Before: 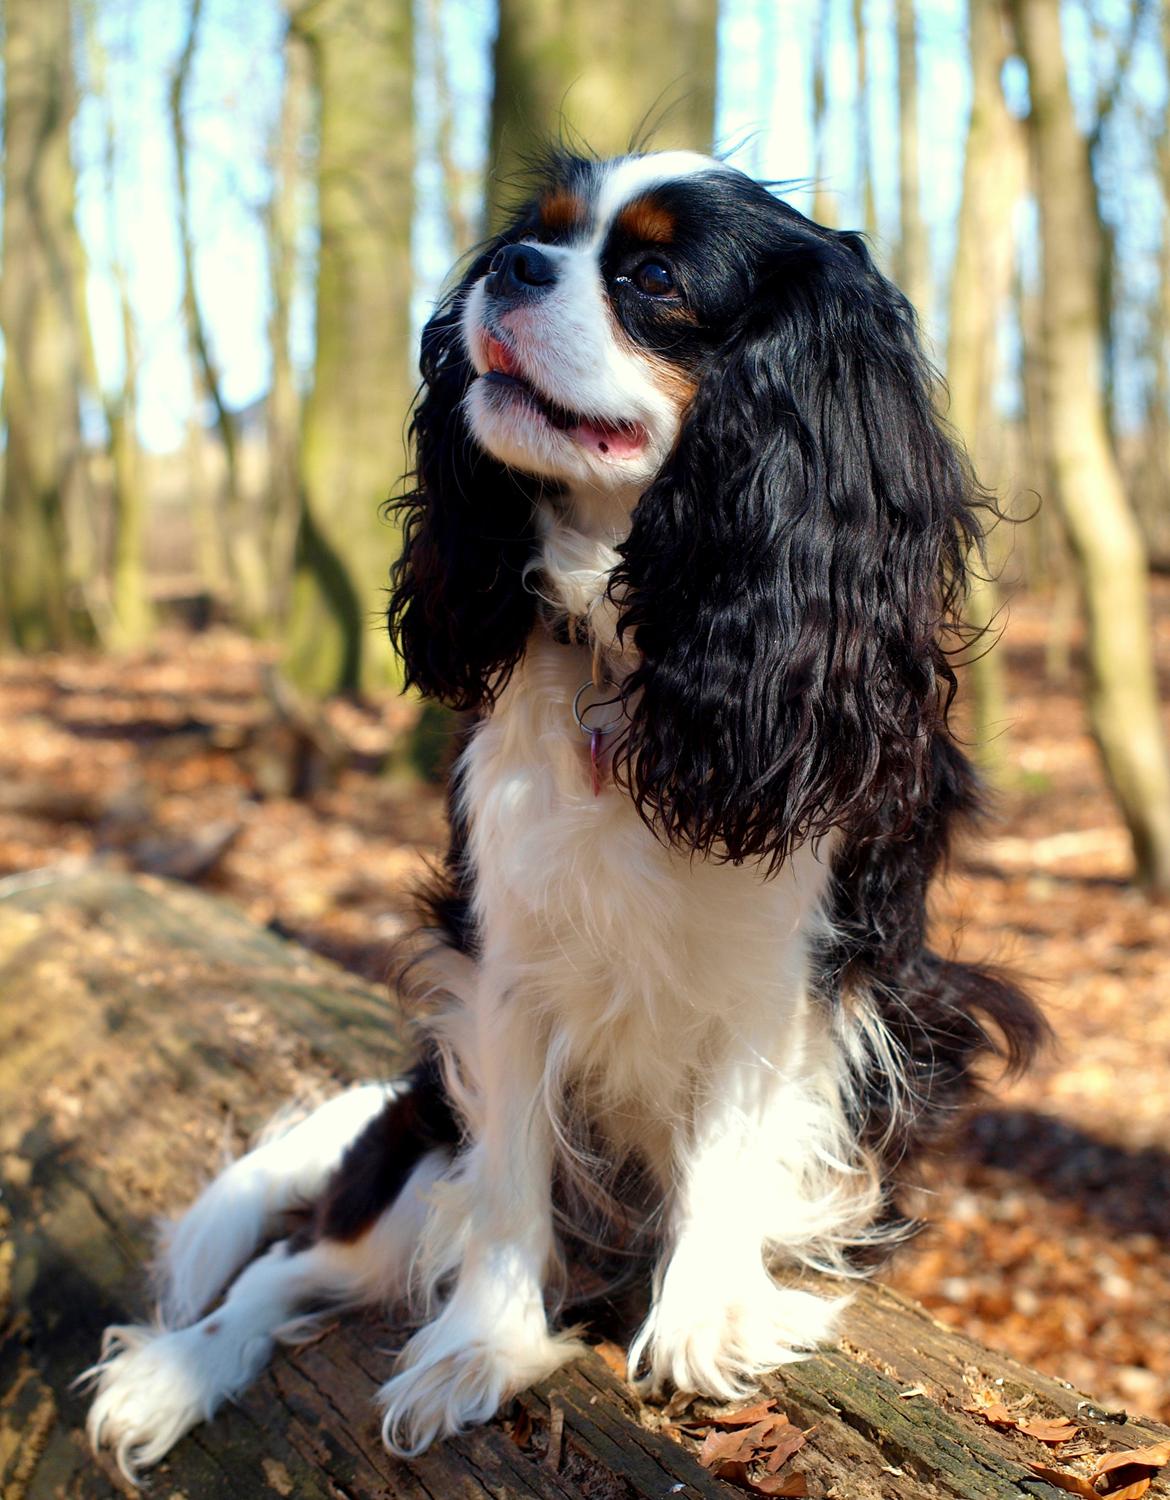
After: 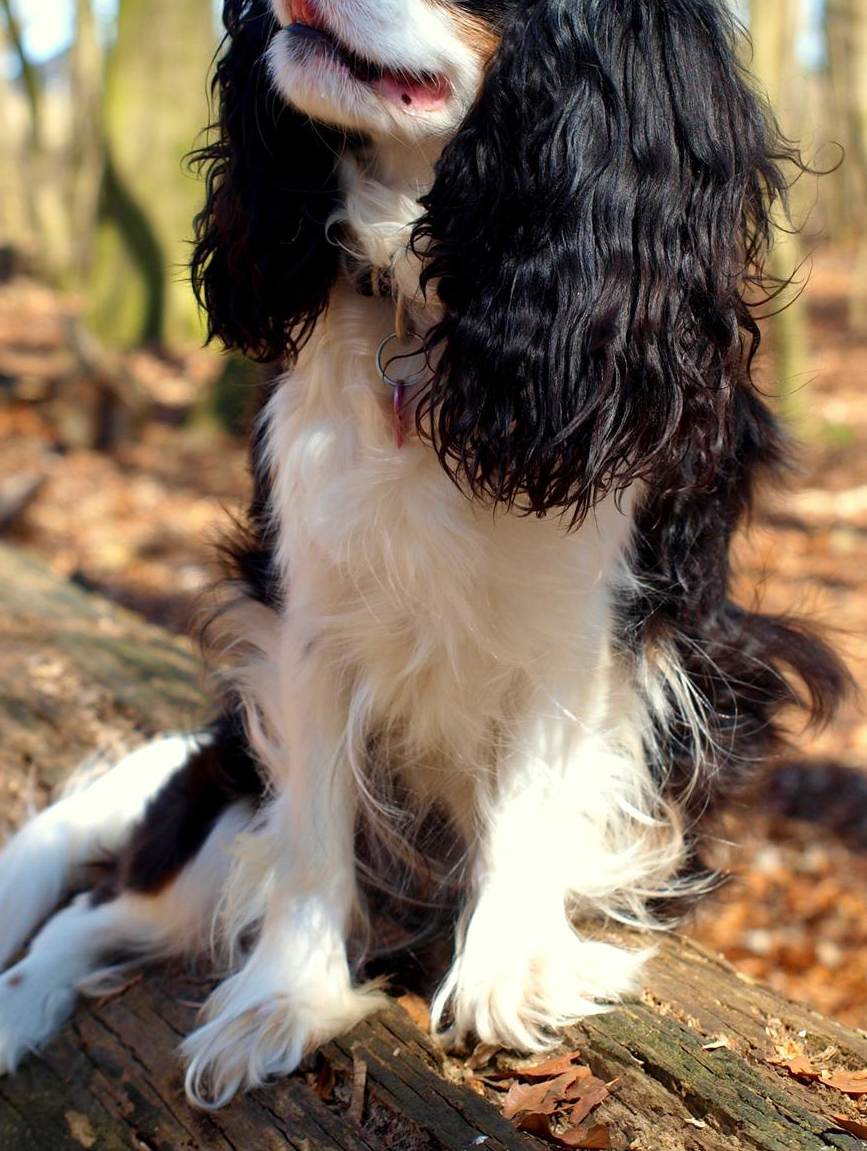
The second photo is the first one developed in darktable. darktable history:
crop: left 16.872%, top 23.237%, right 8.969%
